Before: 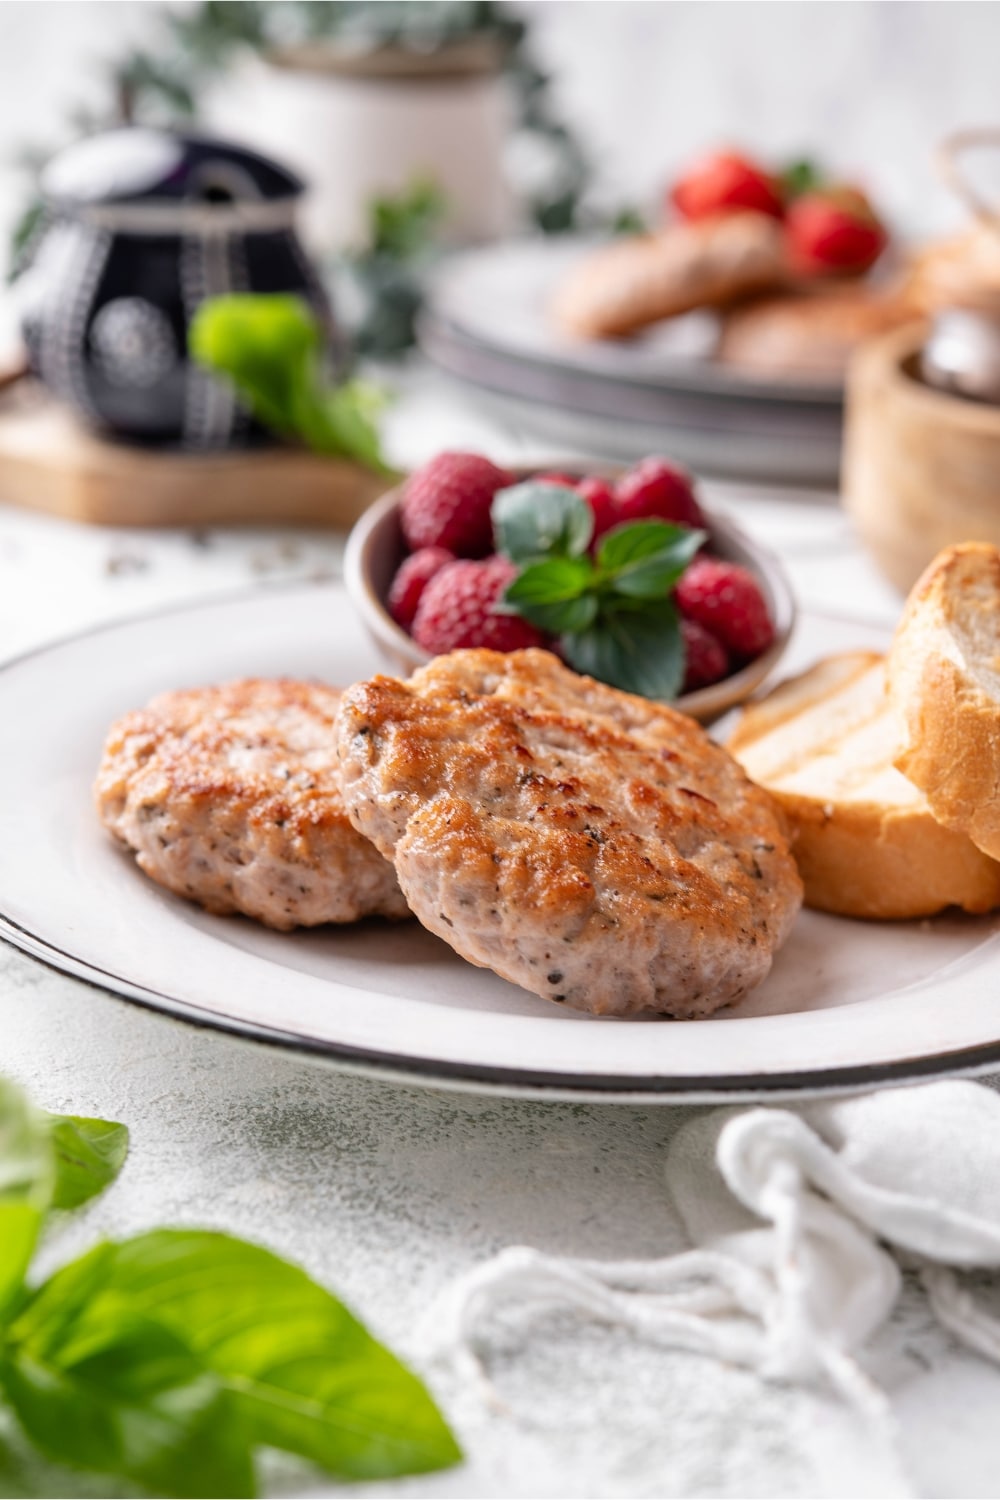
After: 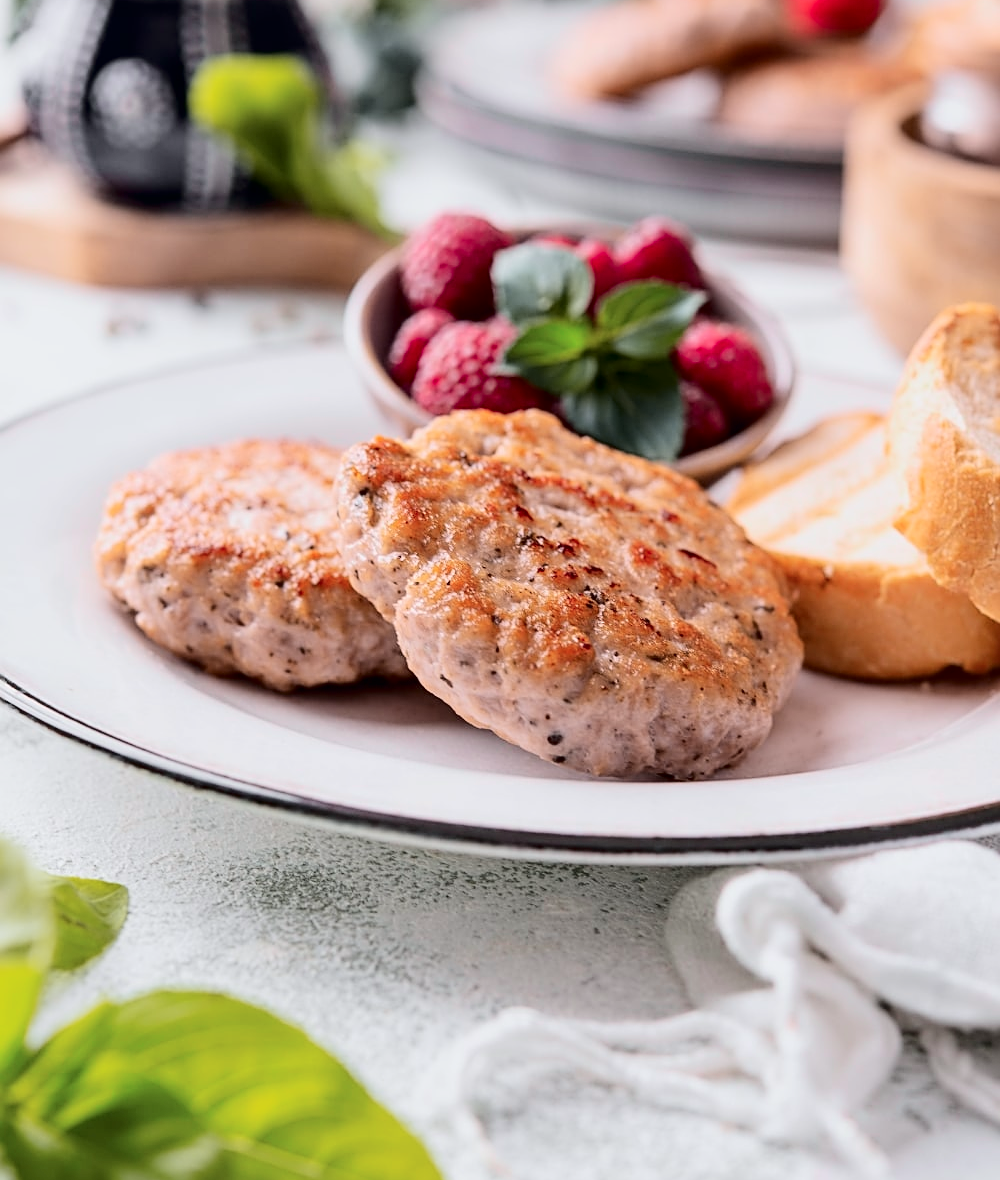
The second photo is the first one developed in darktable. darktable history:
tone curve: curves: ch0 [(0, 0) (0.049, 0.01) (0.154, 0.081) (0.491, 0.519) (0.748, 0.765) (1, 0.919)]; ch1 [(0, 0) (0.172, 0.123) (0.317, 0.272) (0.391, 0.424) (0.499, 0.497) (0.531, 0.541) (0.615, 0.608) (0.741, 0.783) (1, 1)]; ch2 [(0, 0) (0.411, 0.424) (0.483, 0.478) (0.546, 0.532) (0.652, 0.633) (1, 1)], color space Lab, independent channels, preserve colors none
tone equalizer: edges refinement/feathering 500, mask exposure compensation -1.57 EV, preserve details no
crop and rotate: top 15.943%, bottom 5.376%
exposure: exposure 0.171 EV, compensate exposure bias true, compensate highlight preservation false
sharpen: on, module defaults
